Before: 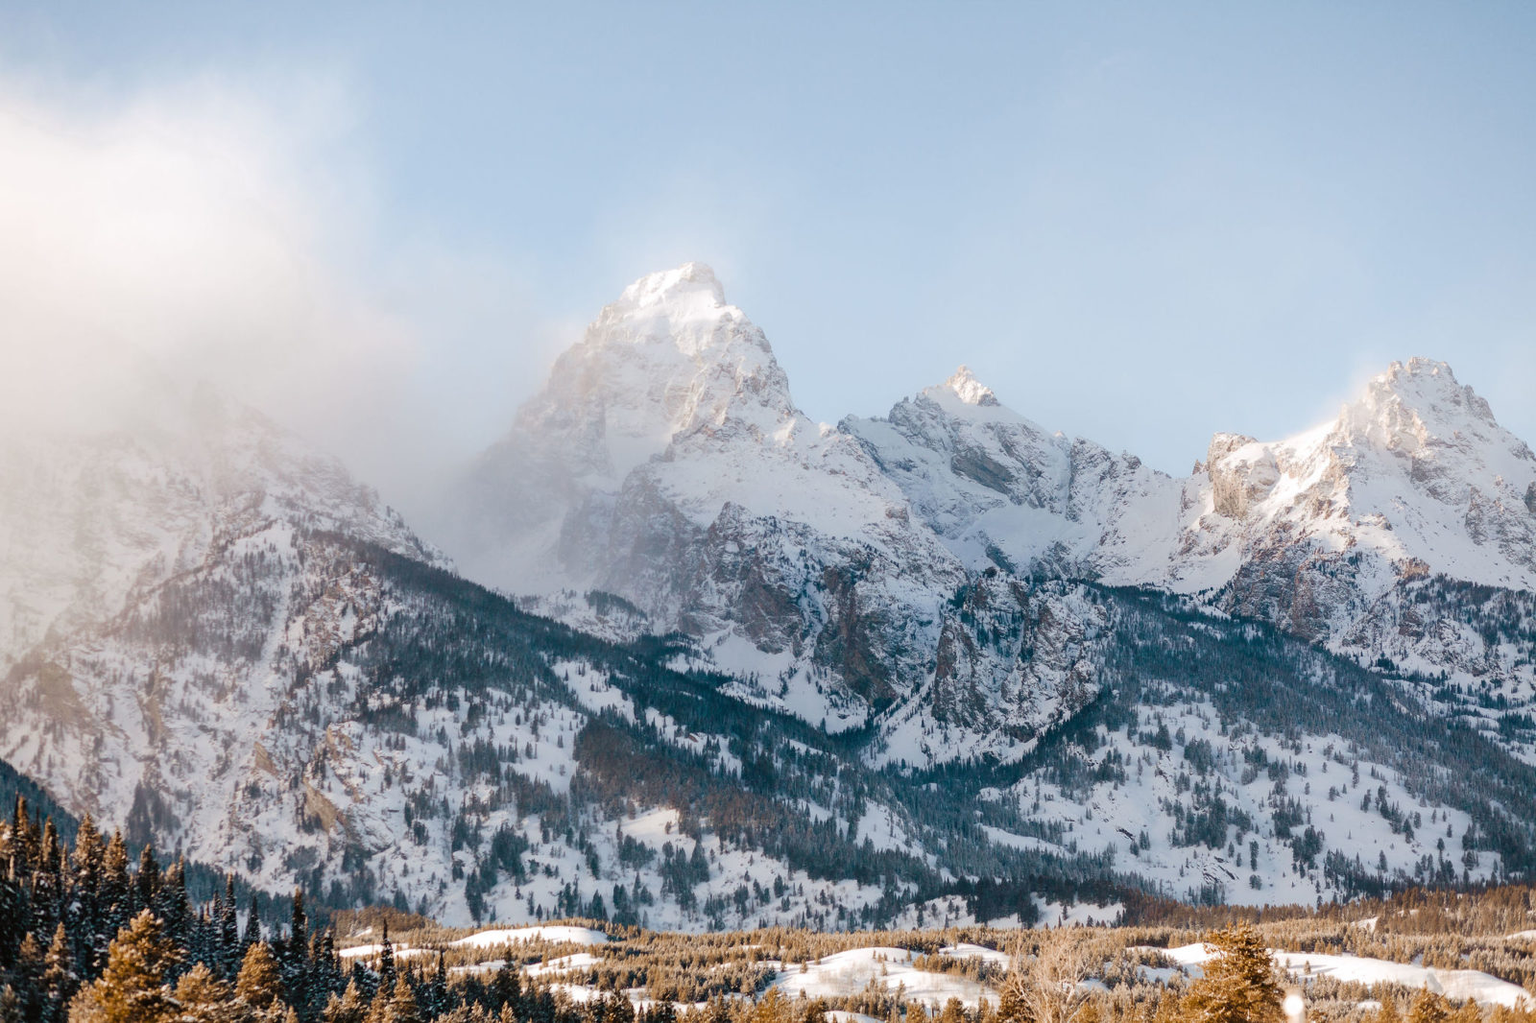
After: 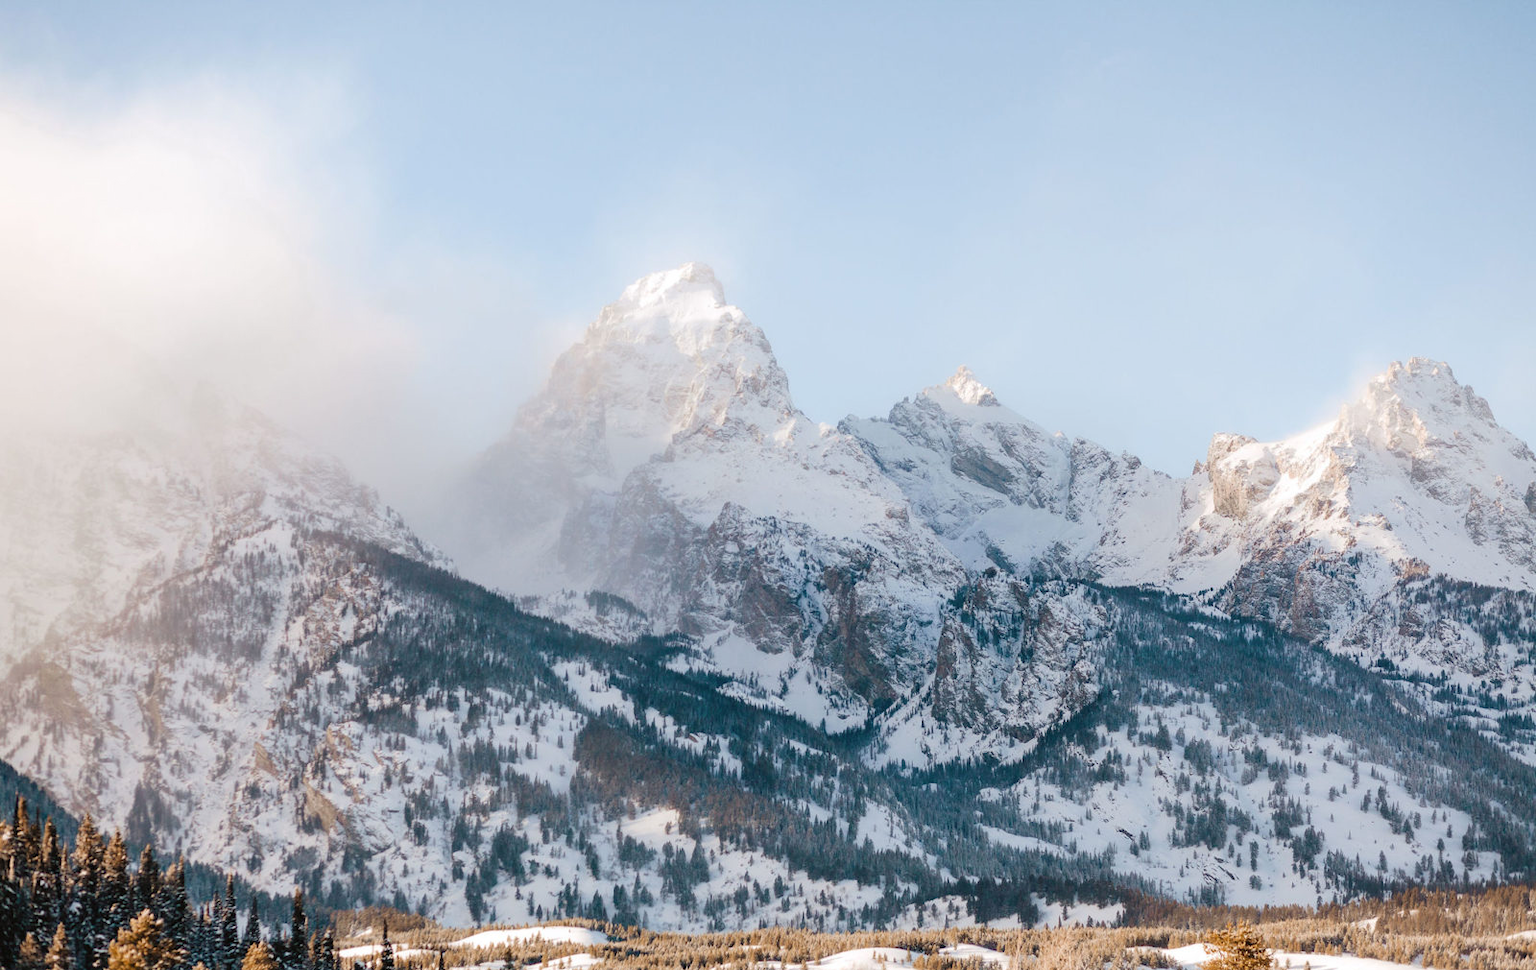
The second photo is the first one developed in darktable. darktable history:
contrast brightness saturation: contrast 0.05, brightness 0.06, saturation 0.01
crop and rotate: top 0%, bottom 5.097%
